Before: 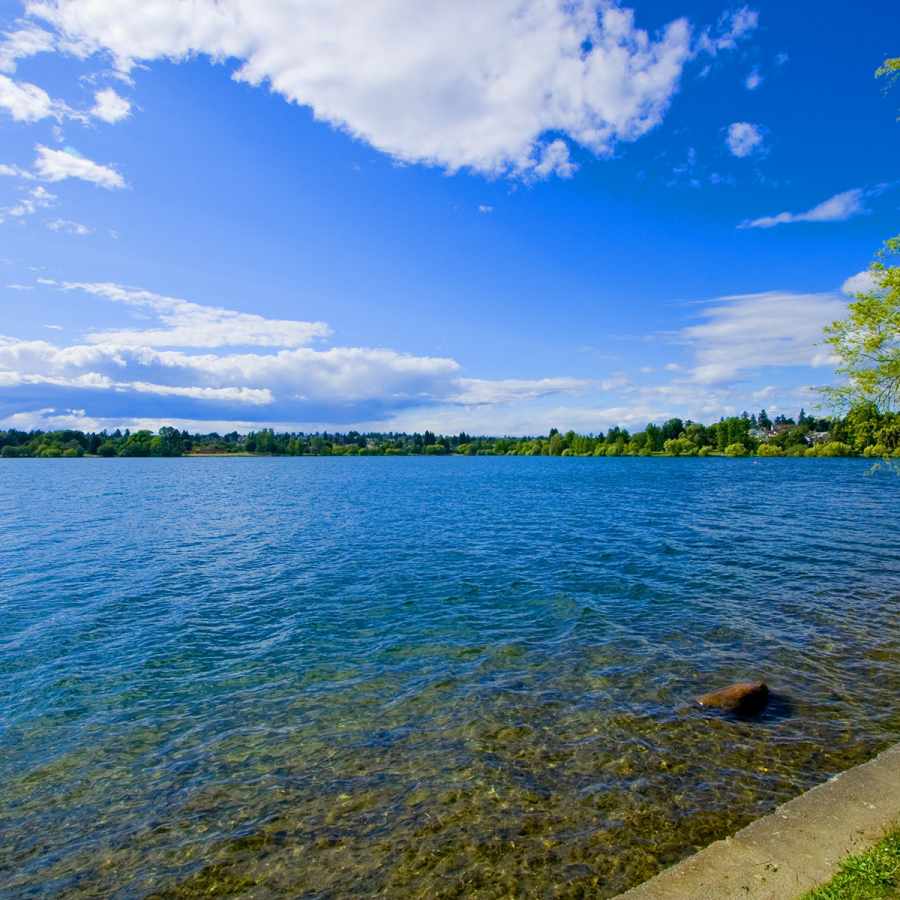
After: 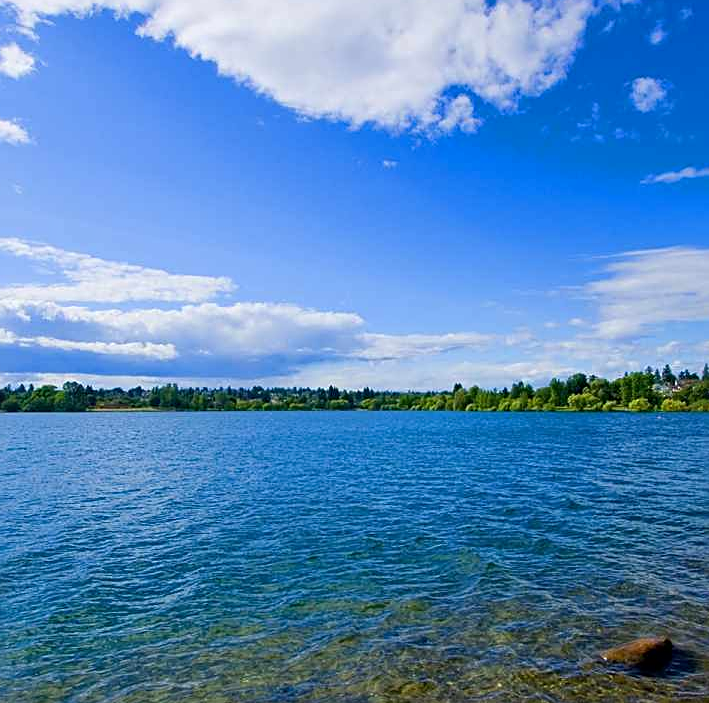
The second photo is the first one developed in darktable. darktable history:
local contrast: mode bilateral grid, contrast 100, coarseness 100, detail 108%, midtone range 0.2
sharpen: on, module defaults
crop and rotate: left 10.77%, top 5.1%, right 10.41%, bottom 16.76%
